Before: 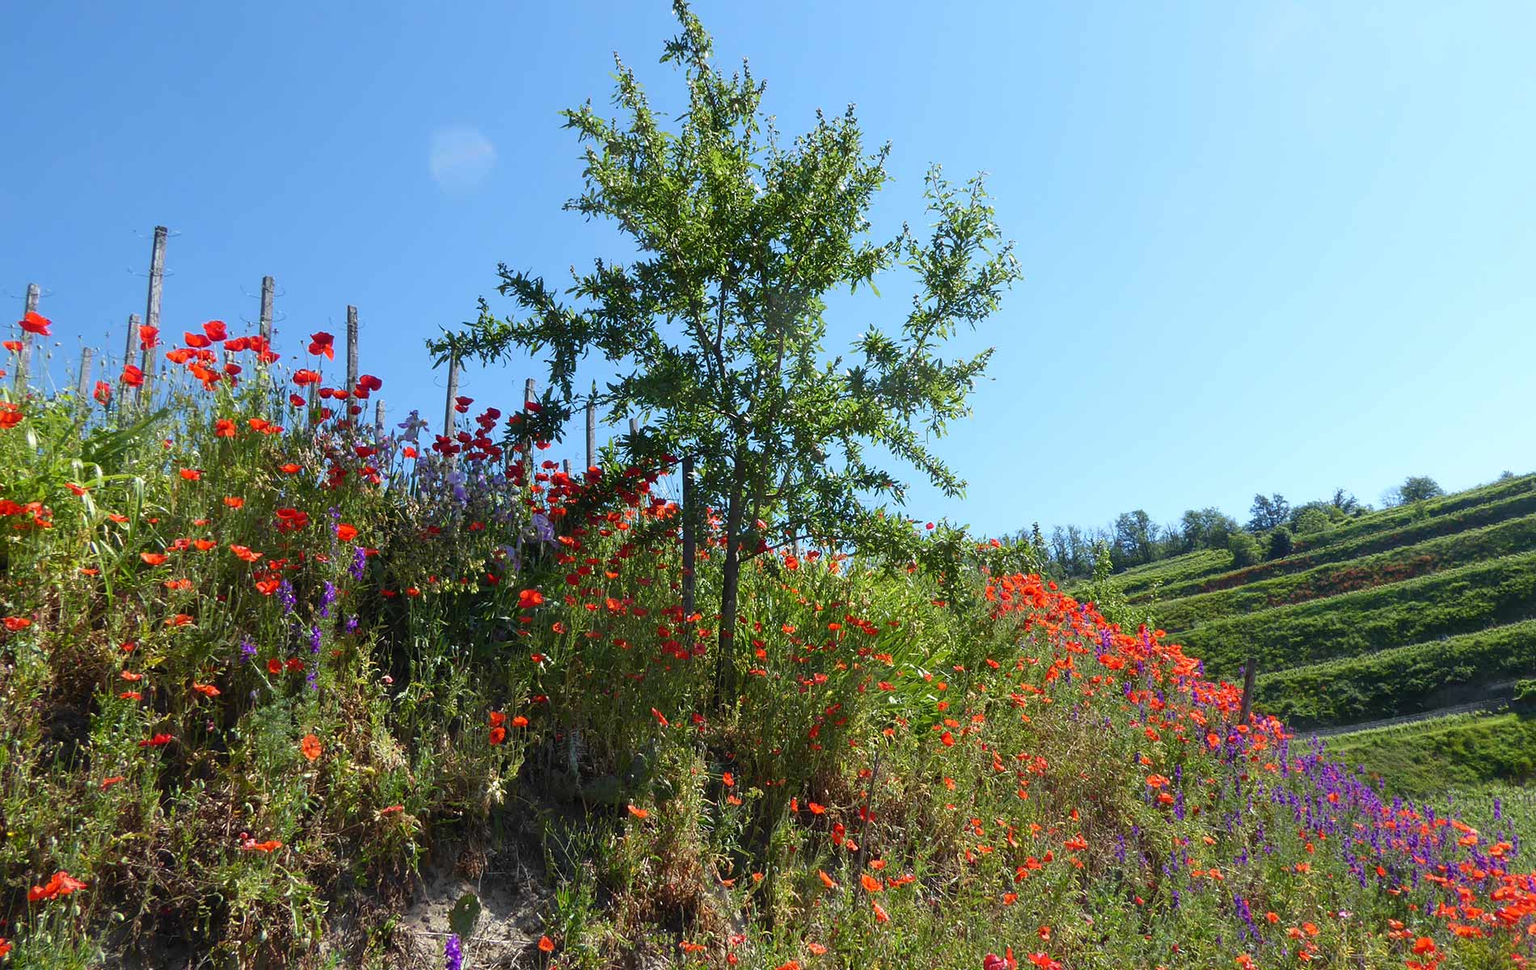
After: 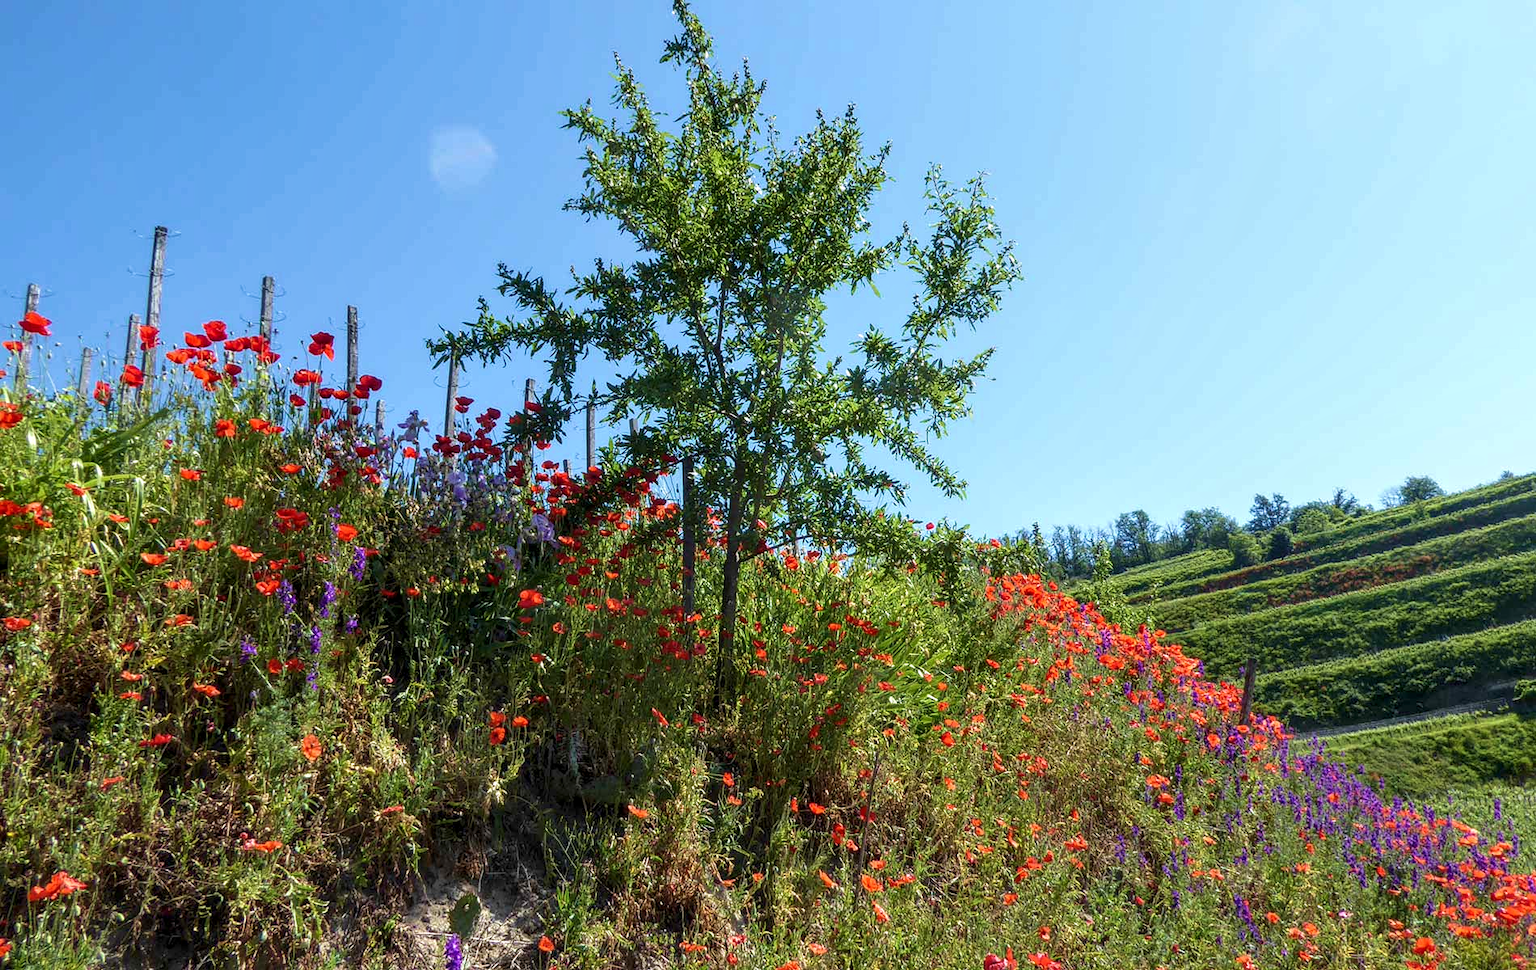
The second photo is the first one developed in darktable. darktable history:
tone equalizer: on, module defaults
velvia: on, module defaults
local contrast: highlights 61%, detail 143%, midtone range 0.428
